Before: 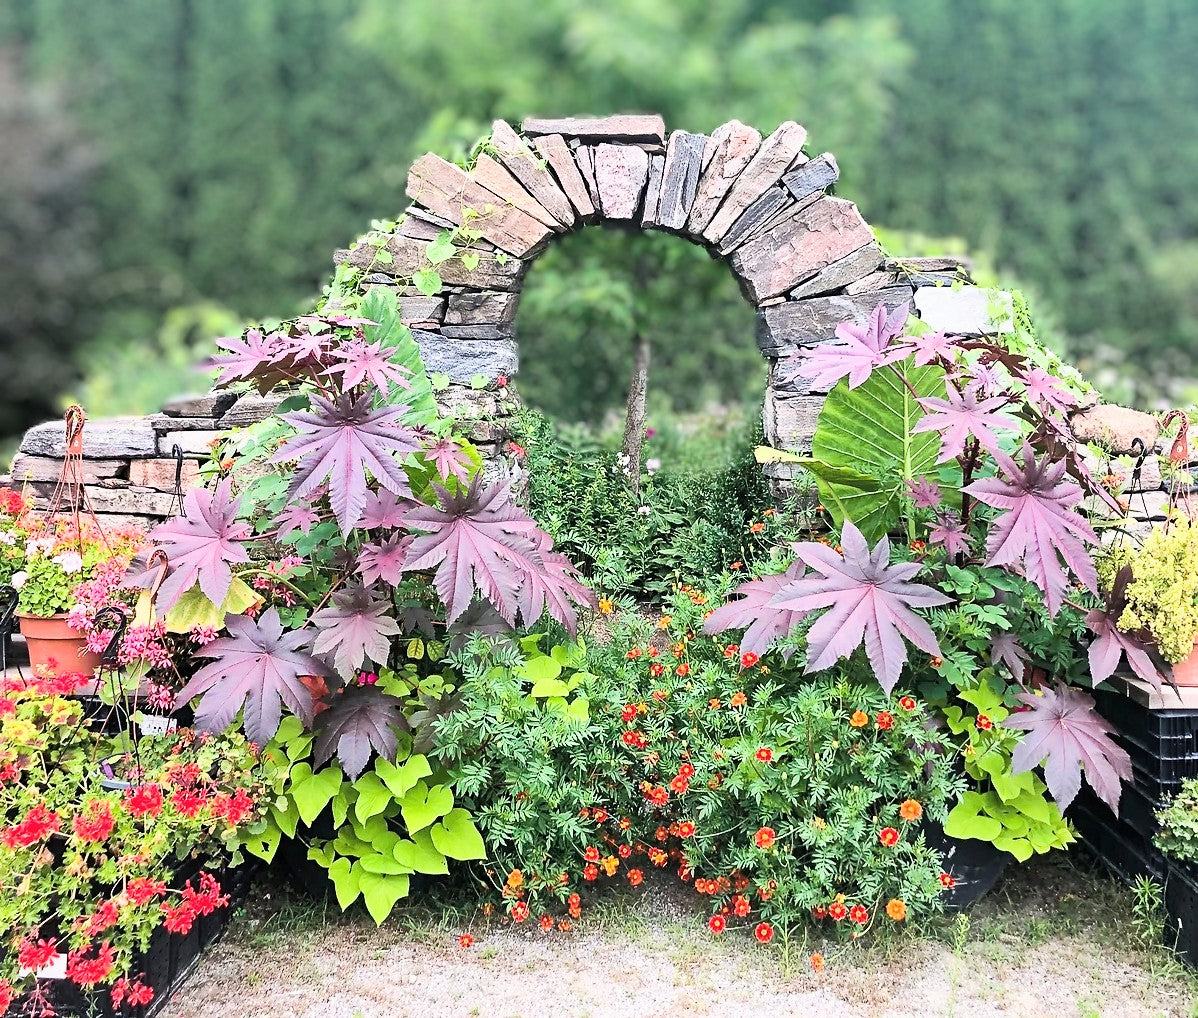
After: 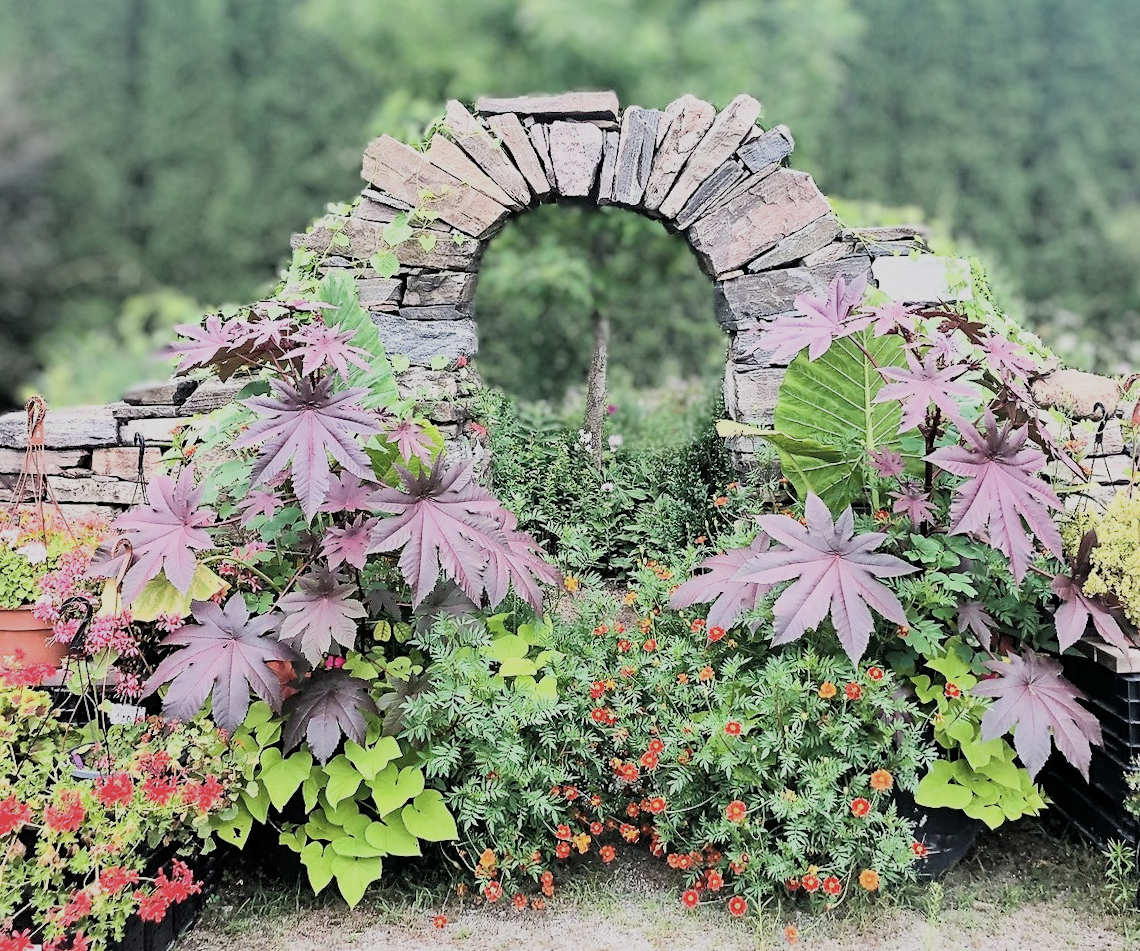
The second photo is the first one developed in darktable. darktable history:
filmic rgb: white relative exposure 3.85 EV, hardness 4.3
crop and rotate: left 2.536%, right 1.107%, bottom 2.246%
color correction: saturation 0.8
rotate and perspective: rotation -1.42°, crop left 0.016, crop right 0.984, crop top 0.035, crop bottom 0.965
